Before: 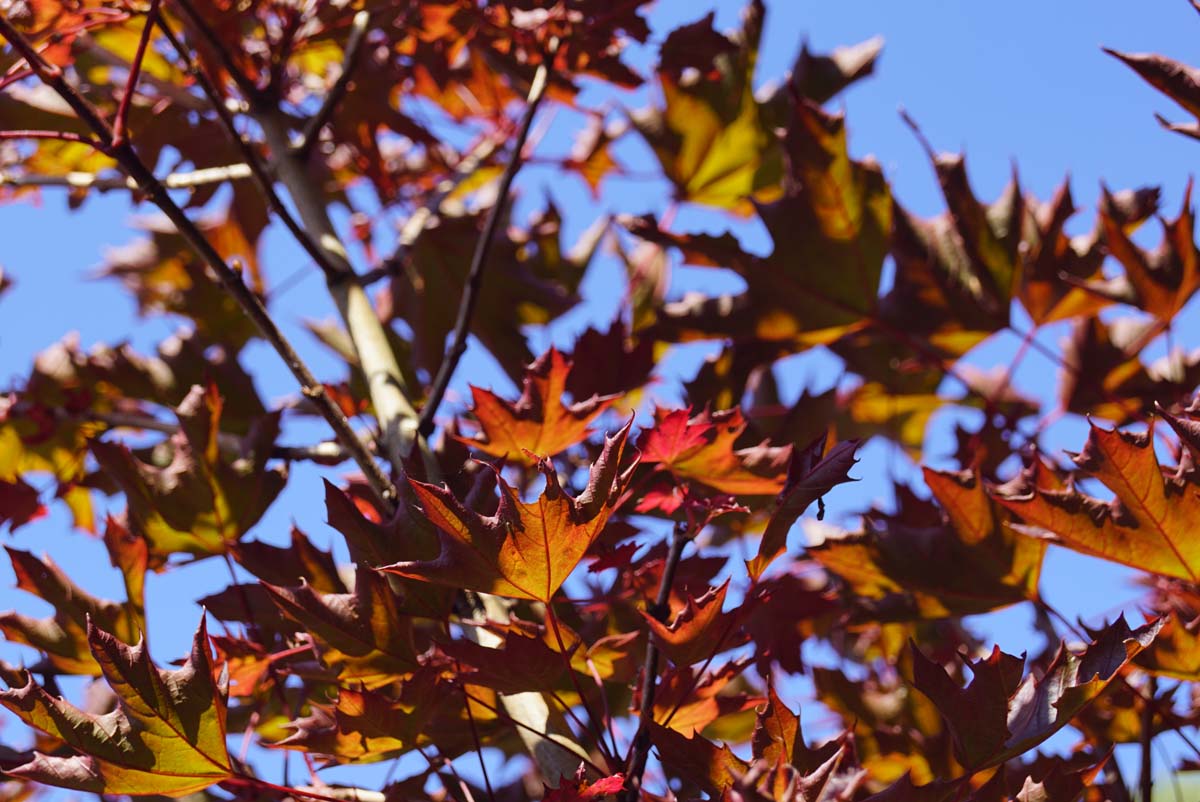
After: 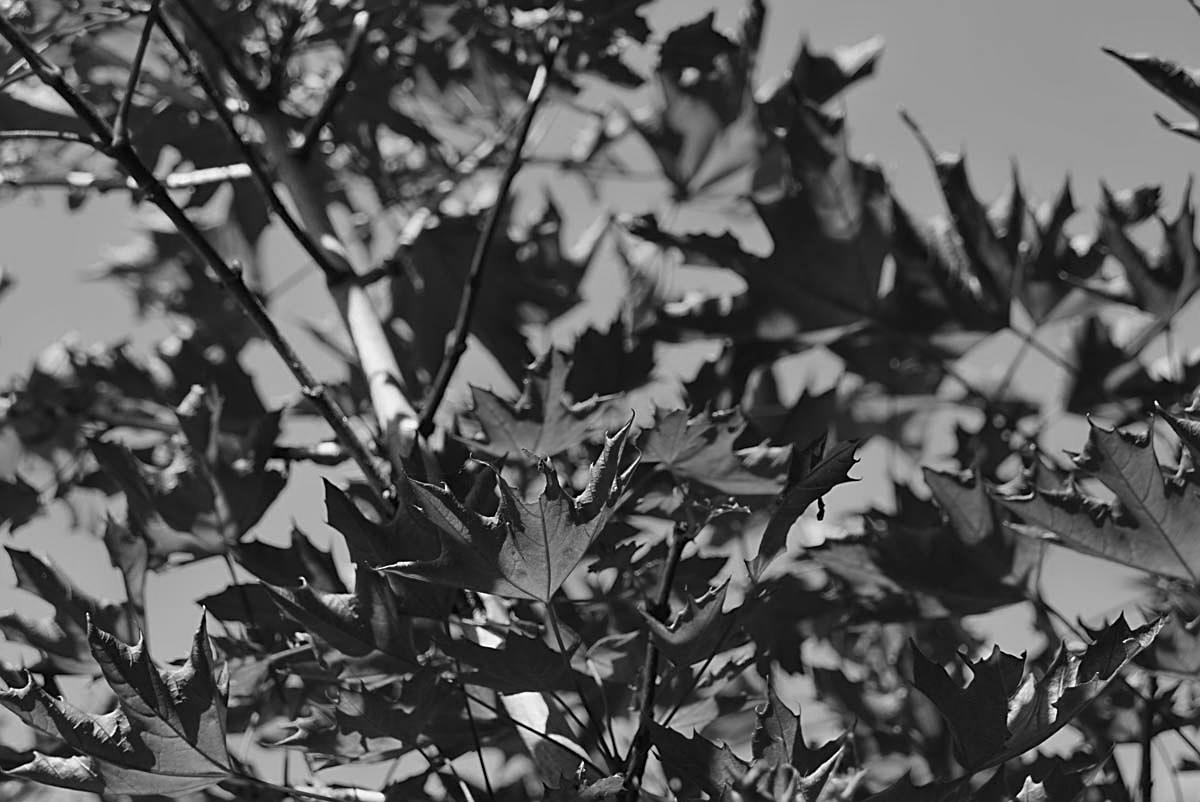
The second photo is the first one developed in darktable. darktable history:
sharpen: on, module defaults
color correction: saturation 3
monochrome: on, module defaults
